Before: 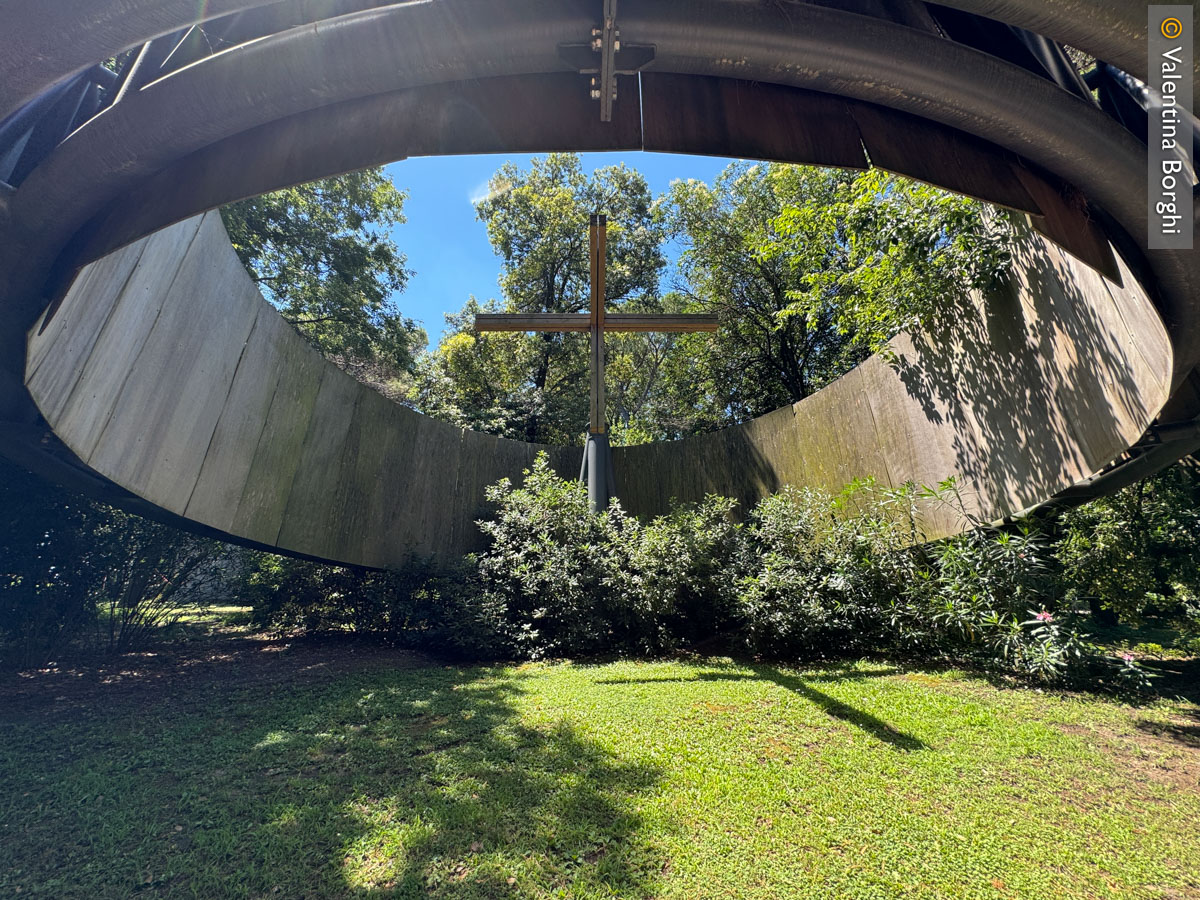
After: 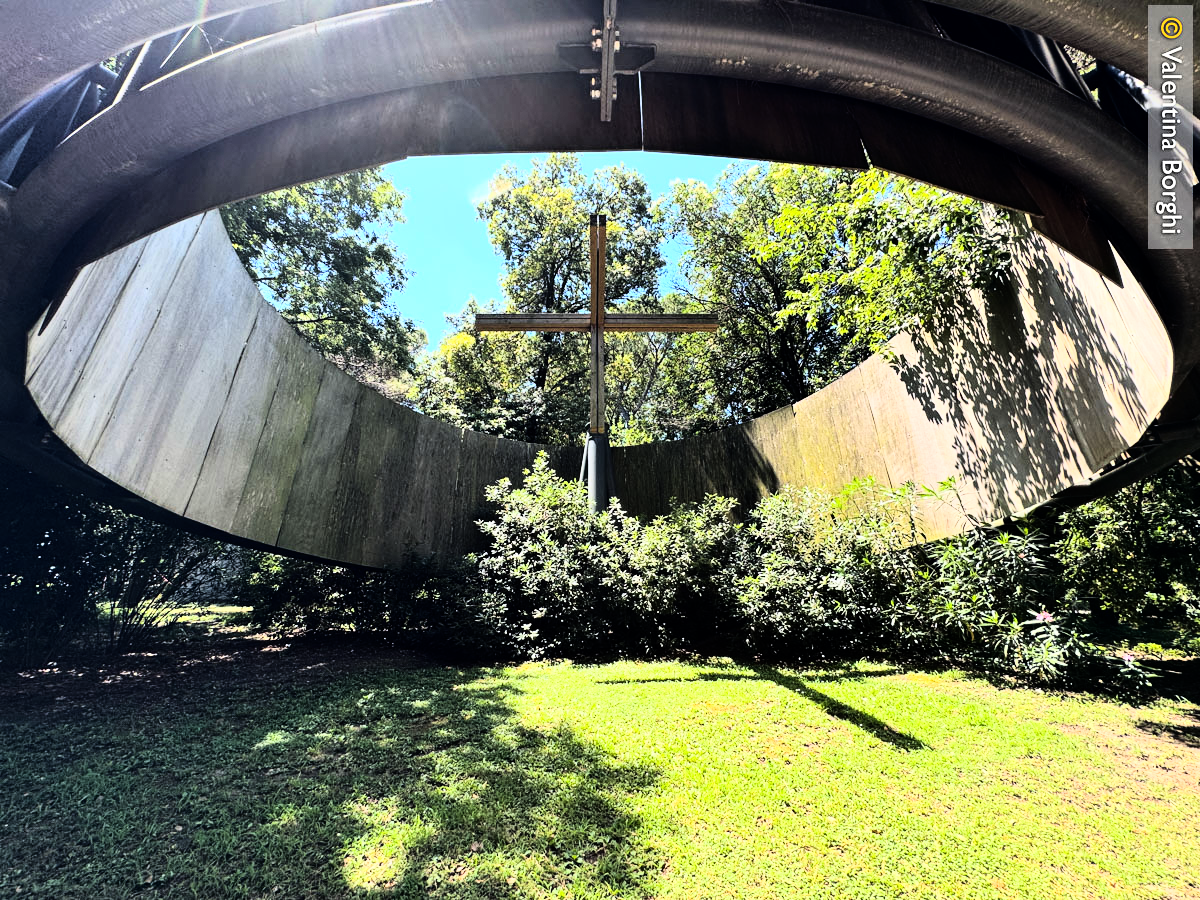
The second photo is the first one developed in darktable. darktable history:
white balance: red 1, blue 1
rgb curve: curves: ch0 [(0, 0) (0.21, 0.15) (0.24, 0.21) (0.5, 0.75) (0.75, 0.96) (0.89, 0.99) (1, 1)]; ch1 [(0, 0.02) (0.21, 0.13) (0.25, 0.2) (0.5, 0.67) (0.75, 0.9) (0.89, 0.97) (1, 1)]; ch2 [(0, 0.02) (0.21, 0.13) (0.25, 0.2) (0.5, 0.67) (0.75, 0.9) (0.89, 0.97) (1, 1)], compensate middle gray true
